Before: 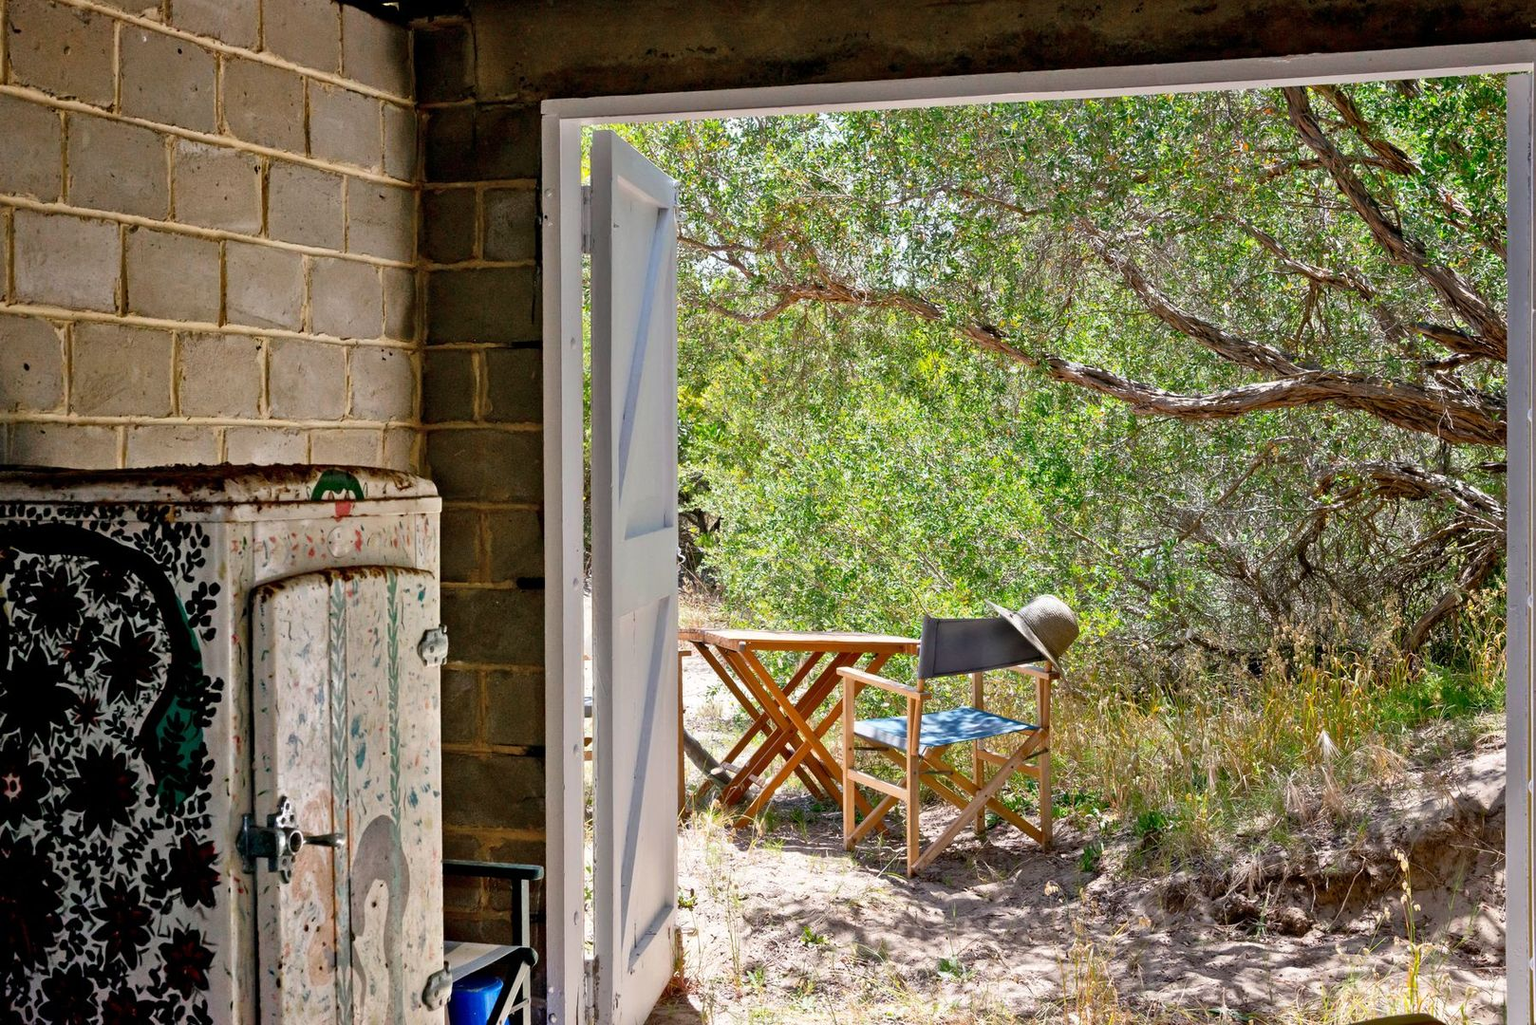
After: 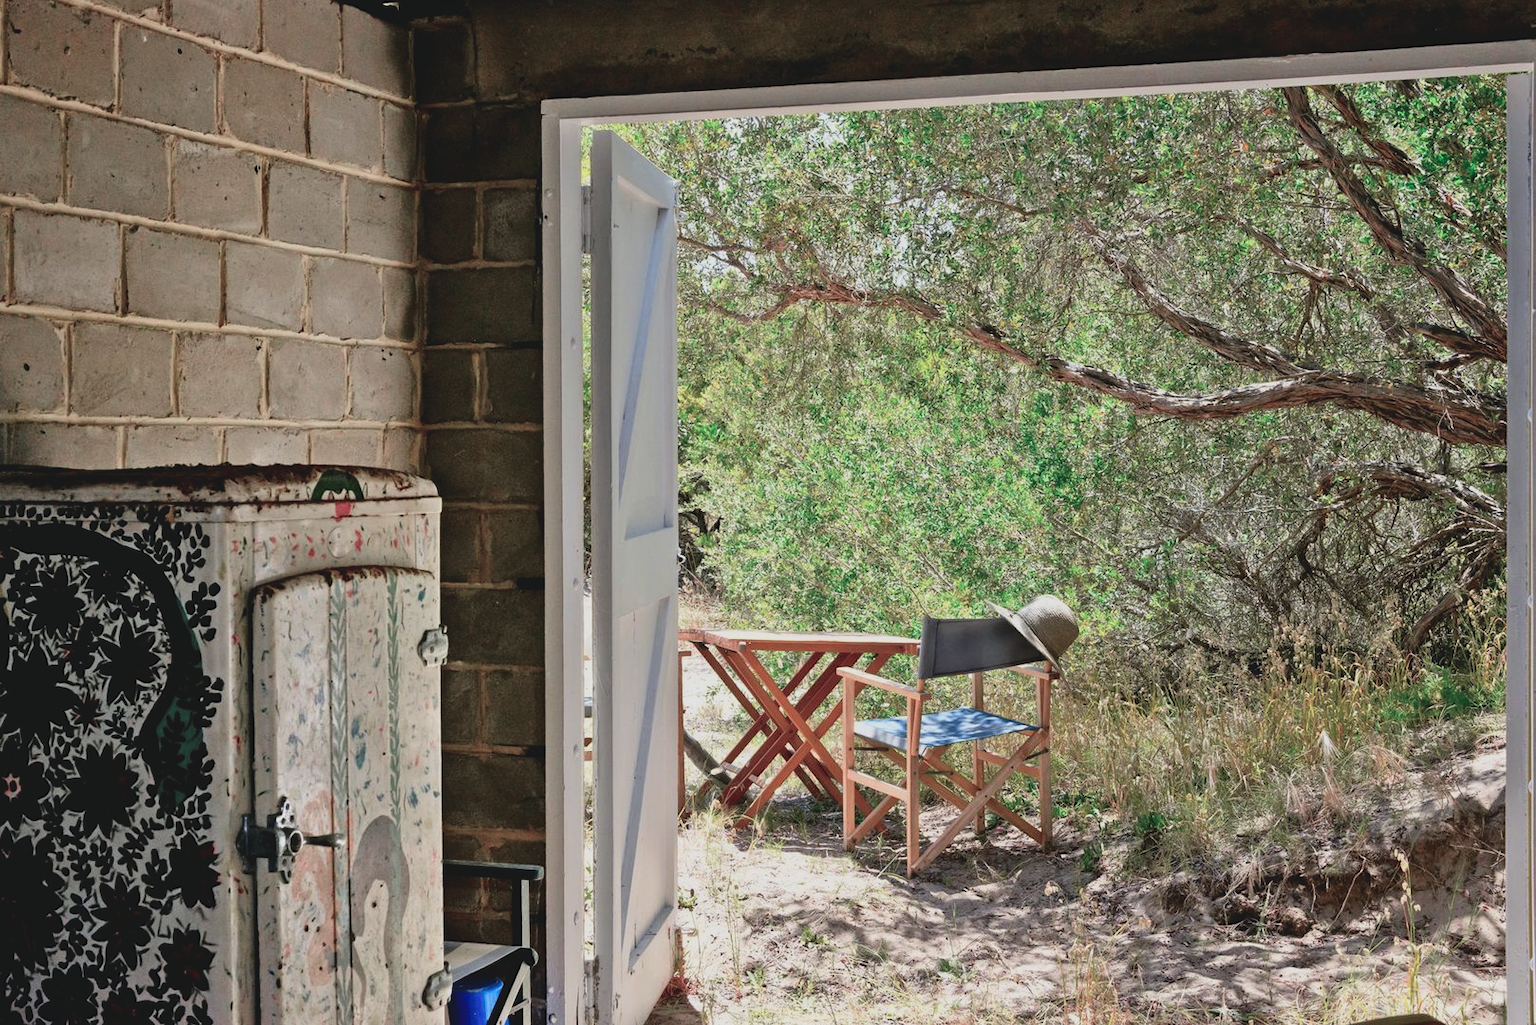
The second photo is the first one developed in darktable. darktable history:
tone curve: curves: ch0 [(0, 0.009) (0.105, 0.069) (0.195, 0.154) (0.289, 0.278) (0.384, 0.391) (0.513, 0.53) (0.66, 0.667) (0.895, 0.863) (1, 0.919)]; ch1 [(0, 0) (0.161, 0.092) (0.35, 0.33) (0.403, 0.395) (0.456, 0.469) (0.502, 0.499) (0.519, 0.514) (0.576, 0.587) (0.642, 0.645) (0.701, 0.742) (1, 0.942)]; ch2 [(0, 0) (0.371, 0.362) (0.437, 0.437) (0.501, 0.5) (0.53, 0.528) (0.569, 0.551) (0.619, 0.58) (0.883, 0.752) (1, 0.929)], color space Lab, independent channels, preserve colors none
exposure: black level correction -0.015, exposure -0.129 EV, compensate highlight preservation false
base curve: curves: ch0 [(0, 0) (0.297, 0.298) (1, 1)]
